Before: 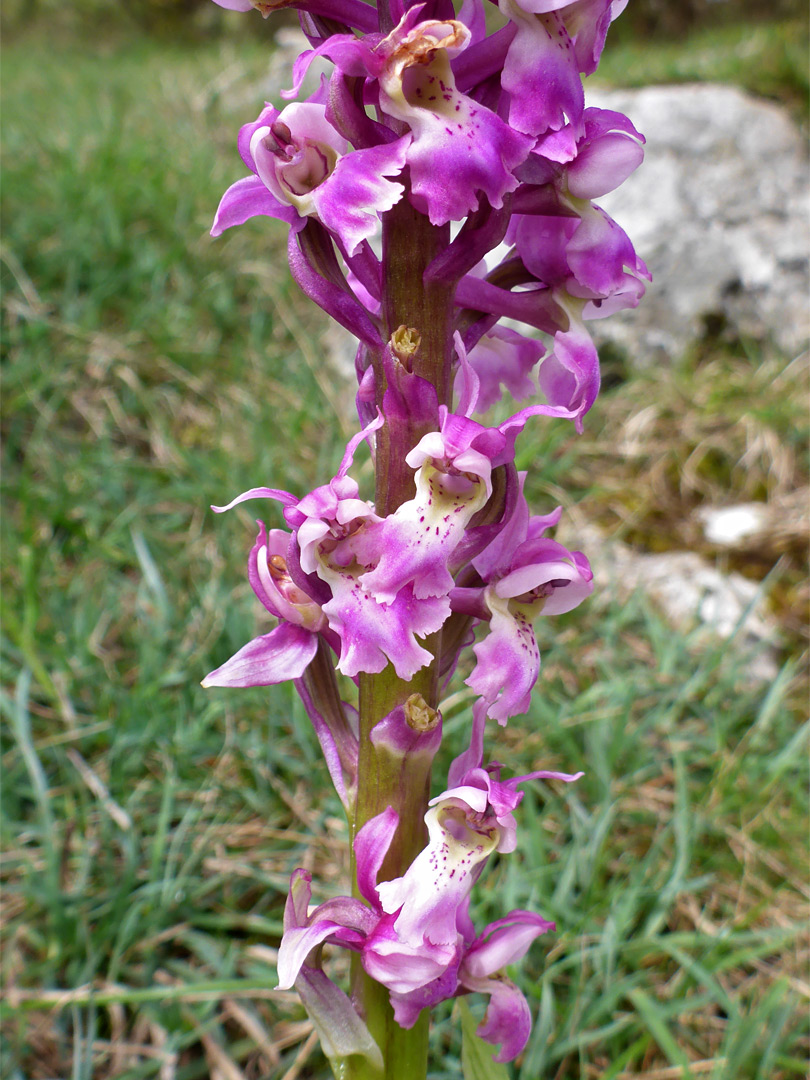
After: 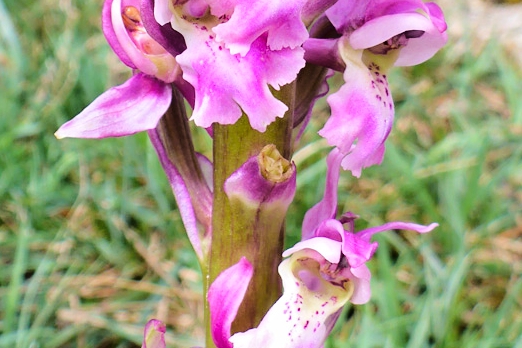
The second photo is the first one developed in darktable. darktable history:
velvia: strength 6.31%
crop: left 18.077%, top 50.856%, right 17.412%, bottom 16.898%
tone curve: curves: ch0 [(0, 0) (0.003, 0.002) (0.011, 0.007) (0.025, 0.014) (0.044, 0.023) (0.069, 0.033) (0.1, 0.052) (0.136, 0.081) (0.177, 0.134) (0.224, 0.205) (0.277, 0.296) (0.335, 0.401) (0.399, 0.501) (0.468, 0.589) (0.543, 0.658) (0.623, 0.738) (0.709, 0.804) (0.801, 0.871) (0.898, 0.93) (1, 1)], color space Lab, linked channels, preserve colors none
